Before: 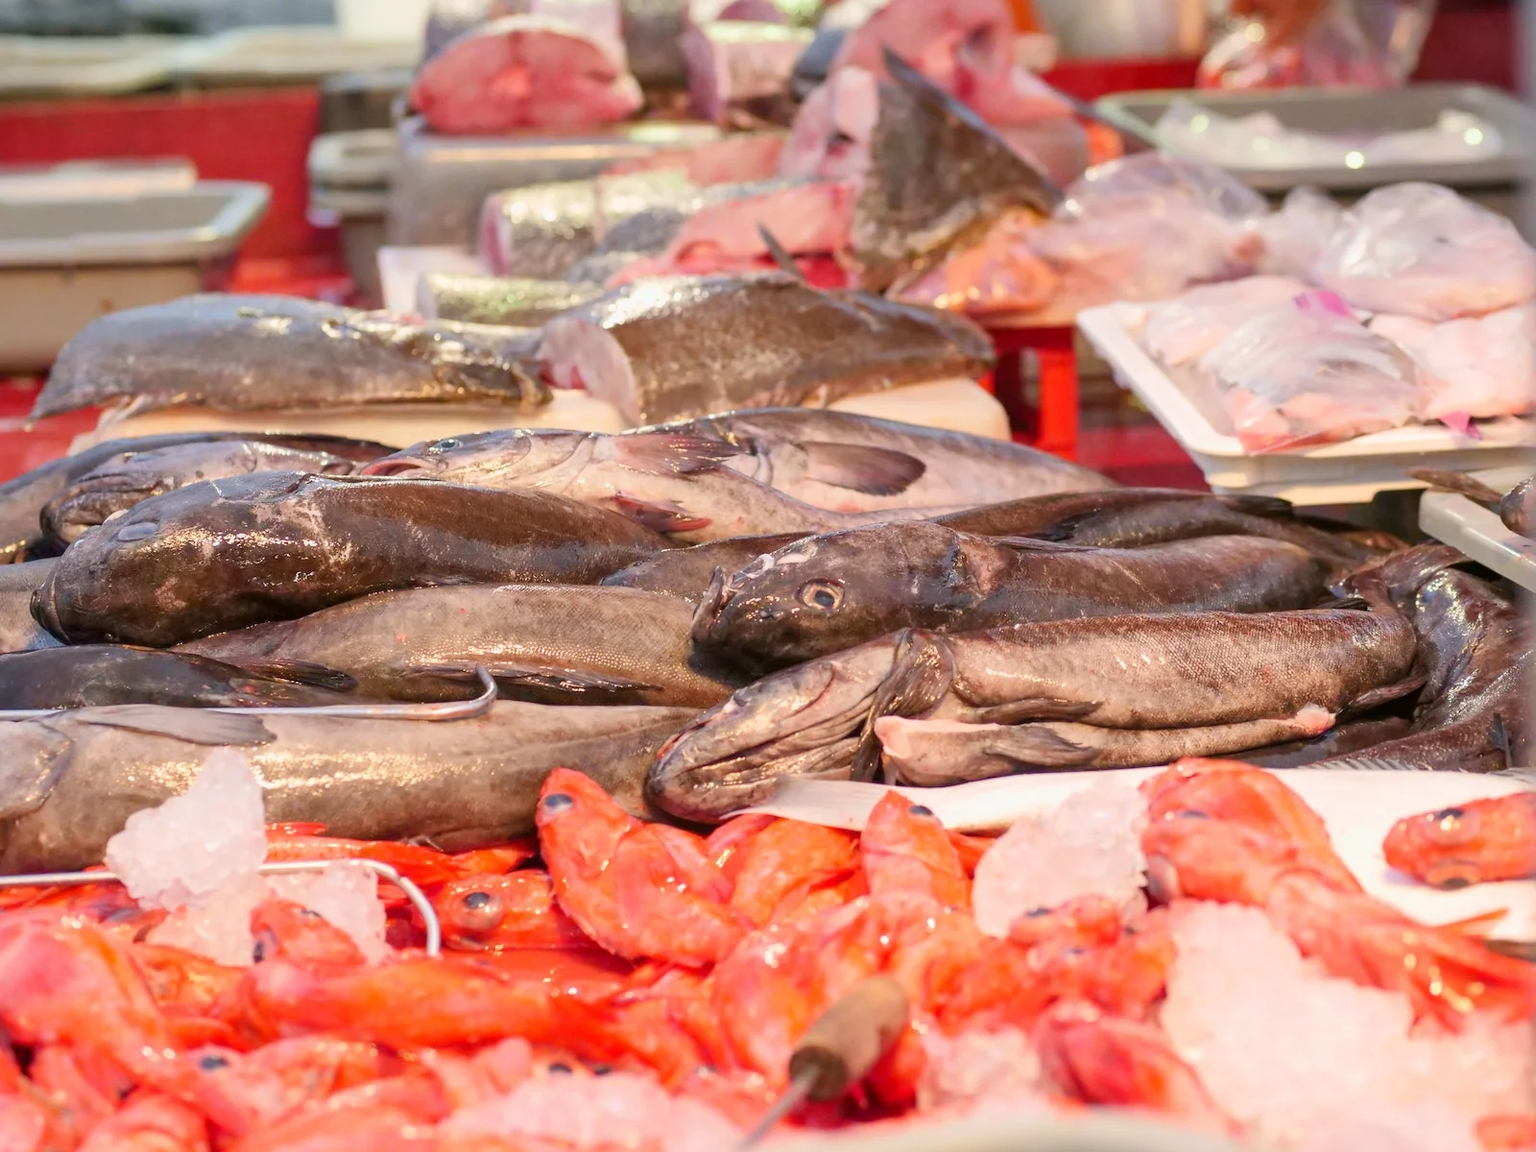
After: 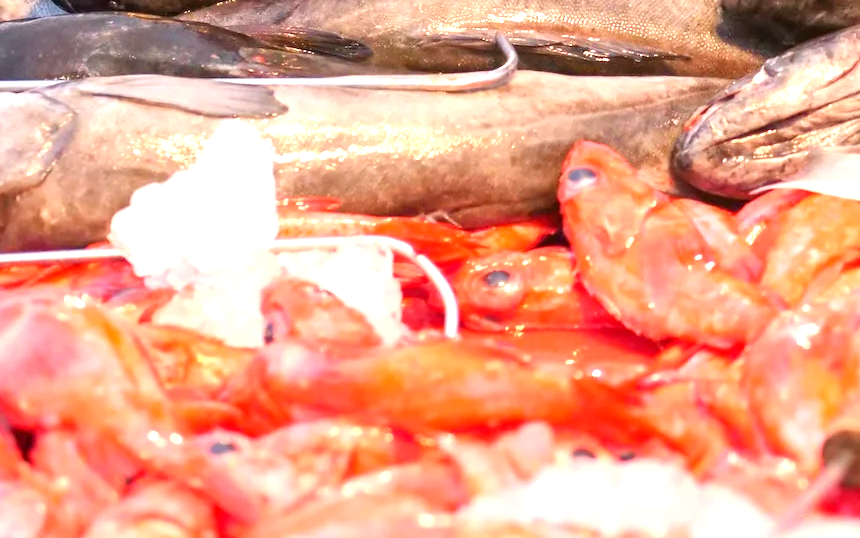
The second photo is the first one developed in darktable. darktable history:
crop and rotate: top 54.942%, right 46.201%, bottom 0.153%
exposure: exposure 0.948 EV, compensate highlight preservation false
